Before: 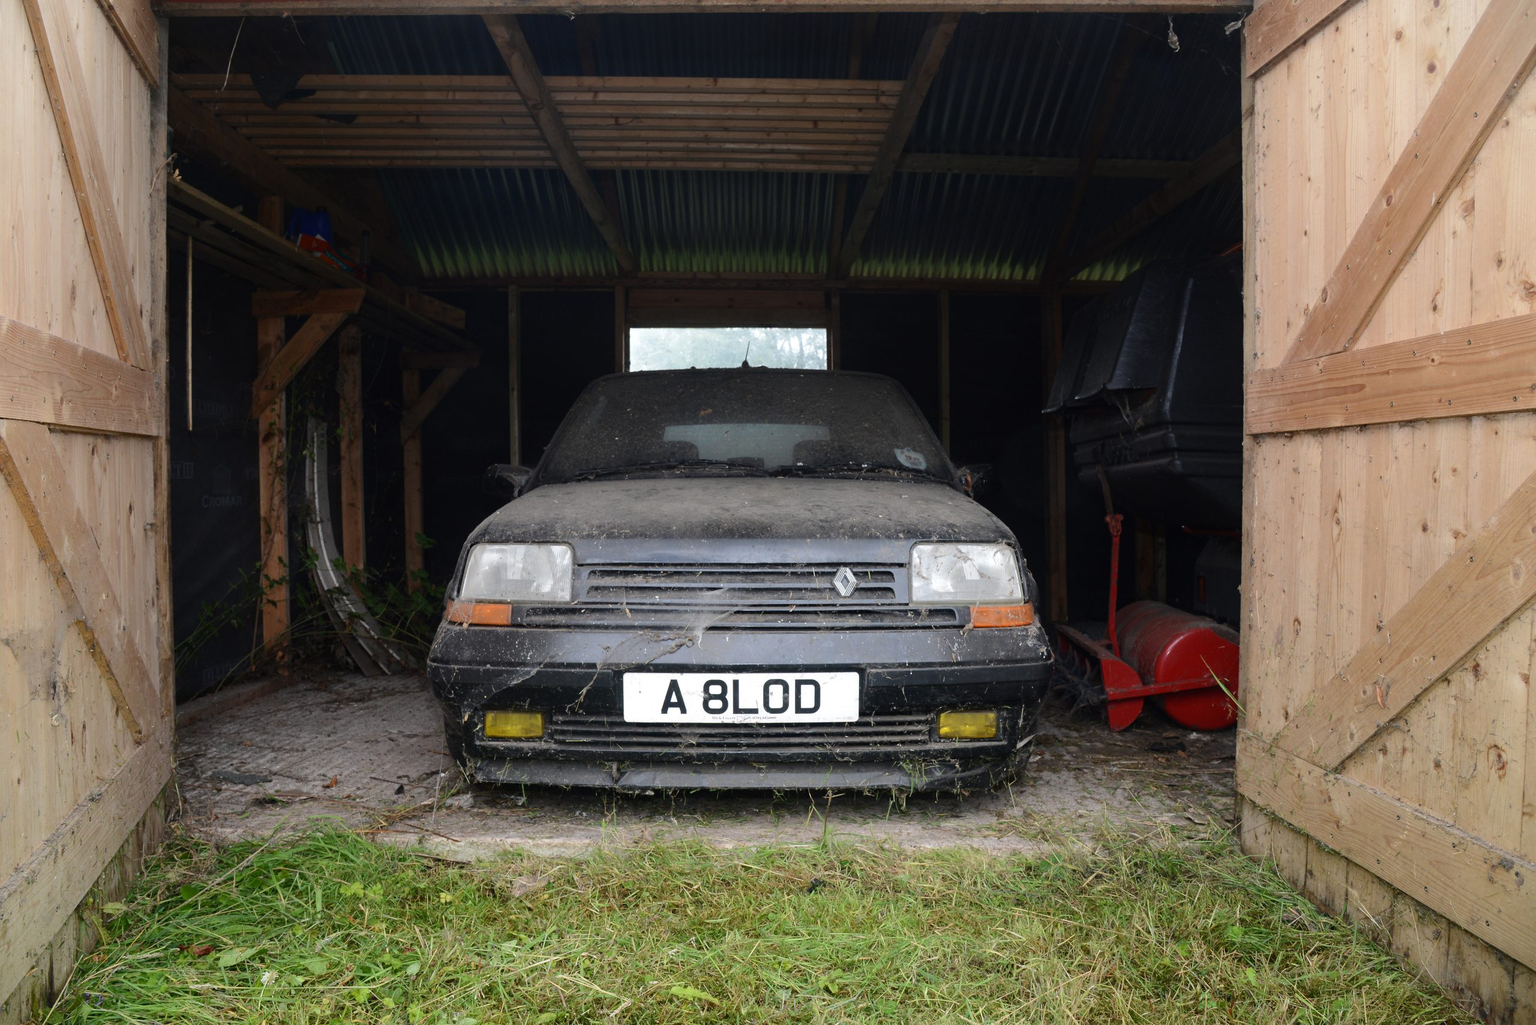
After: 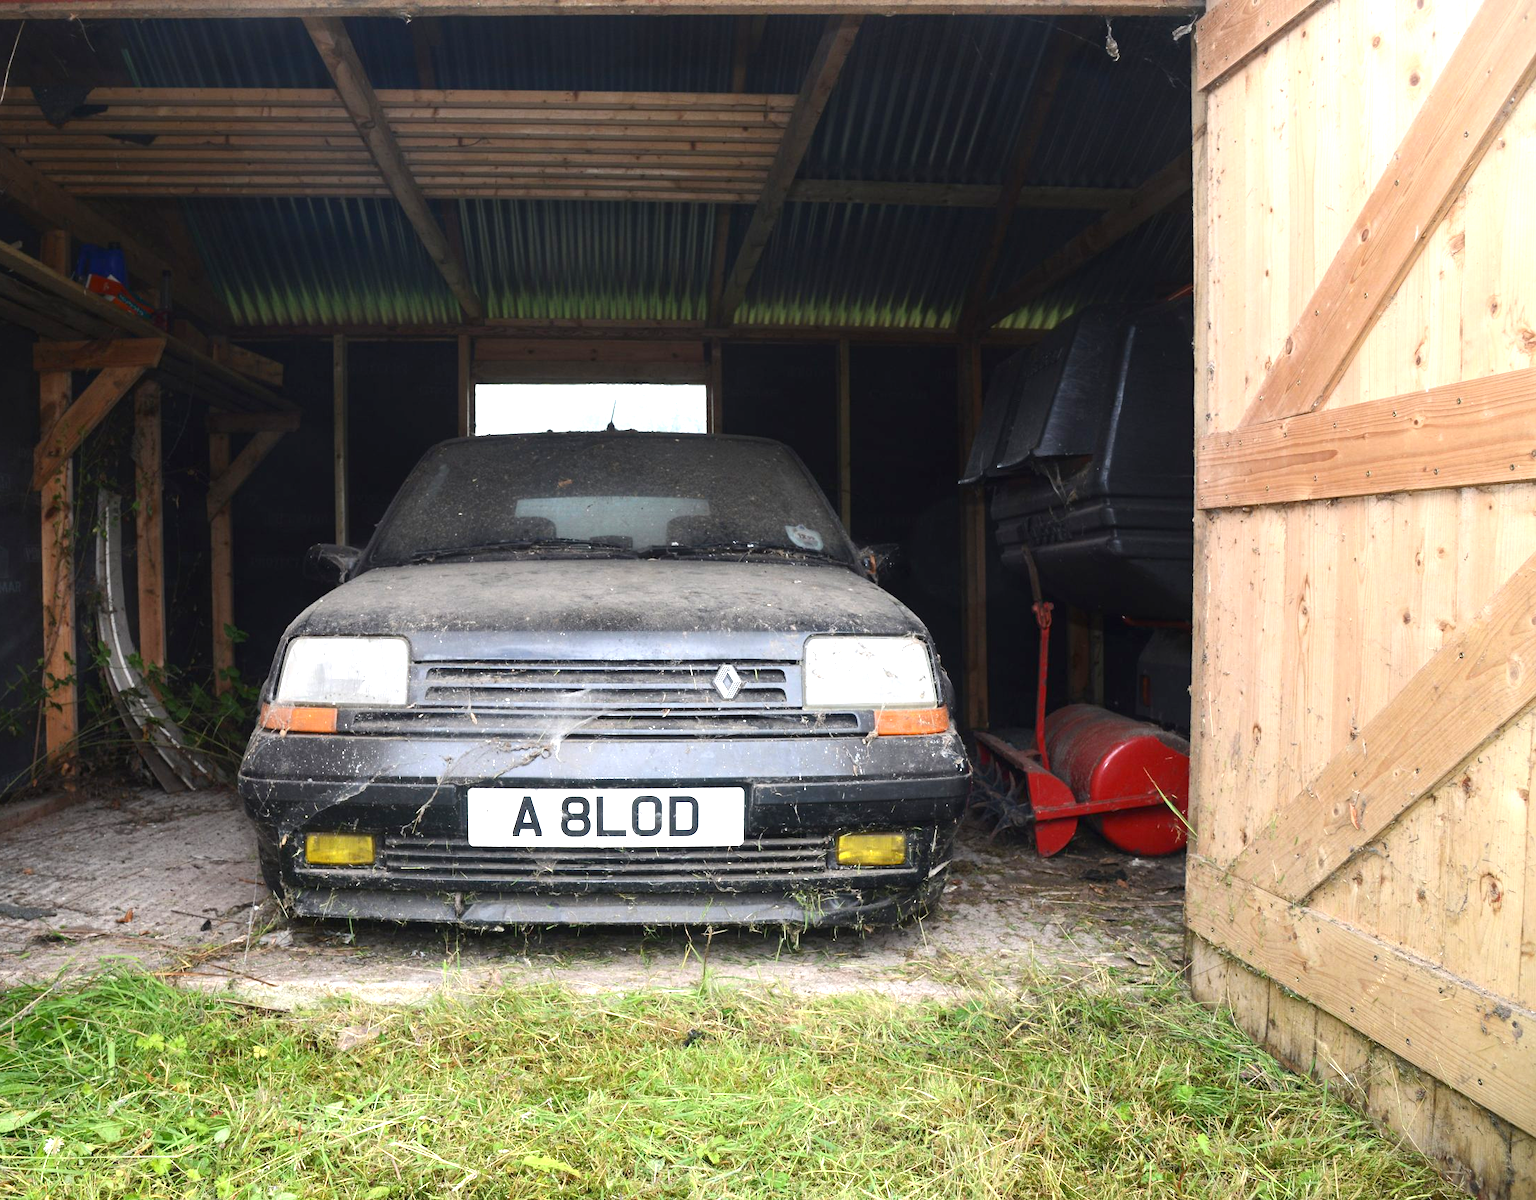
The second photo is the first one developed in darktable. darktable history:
exposure: black level correction 0, exposure 1.1 EV, compensate exposure bias true, compensate highlight preservation false
crop and rotate: left 14.584%
